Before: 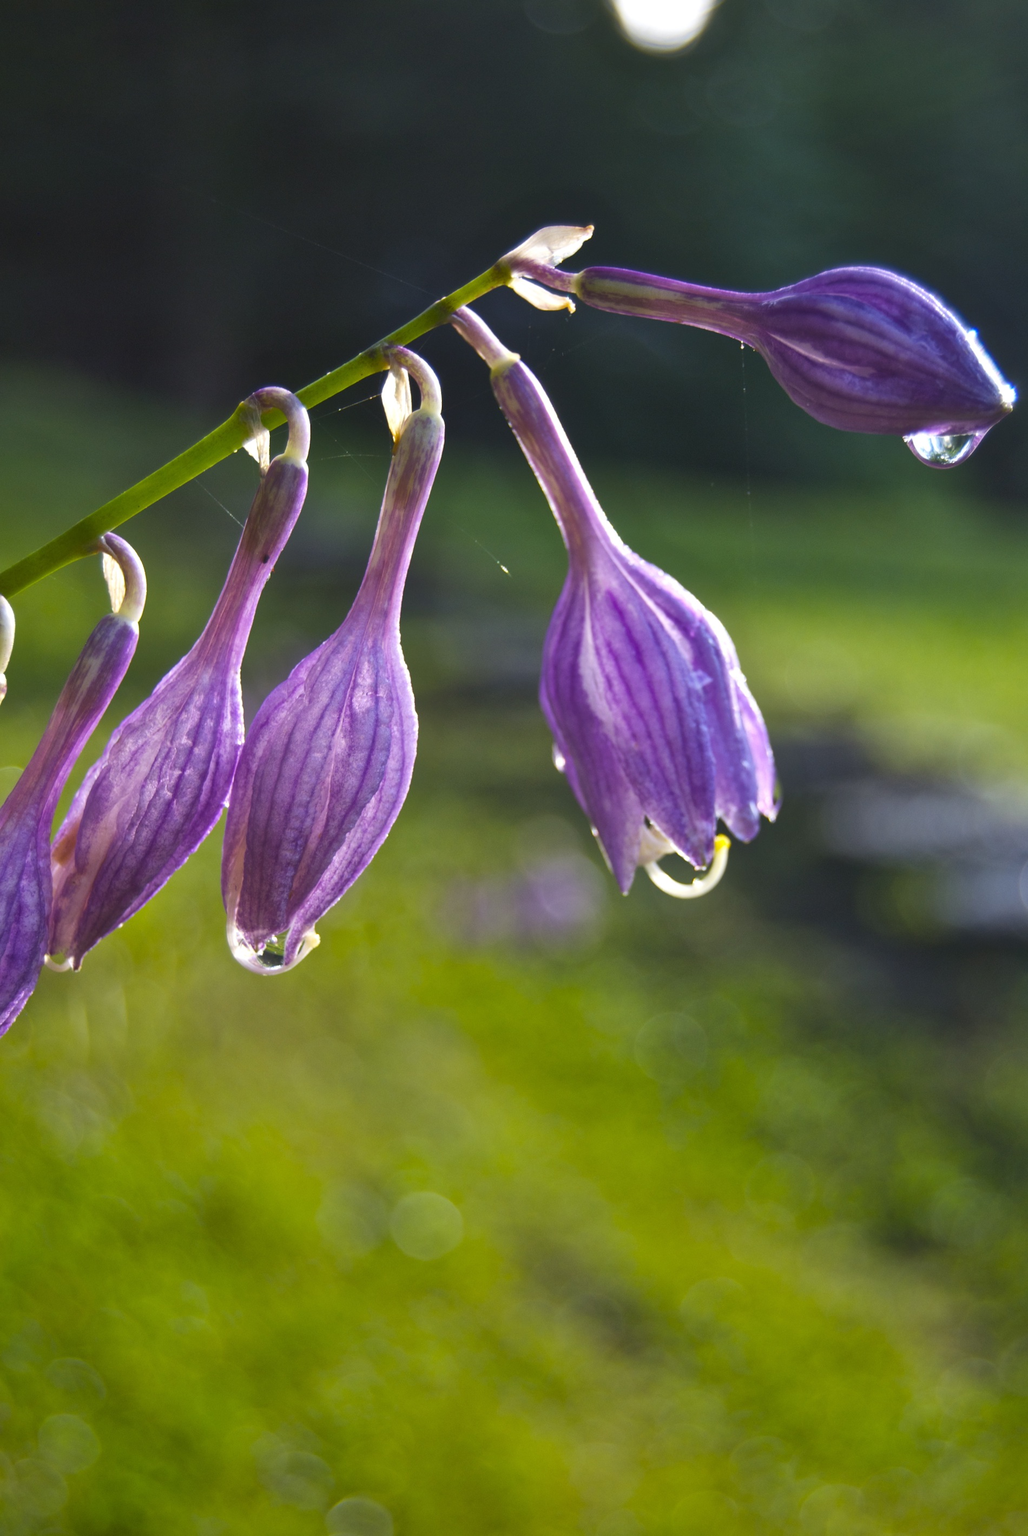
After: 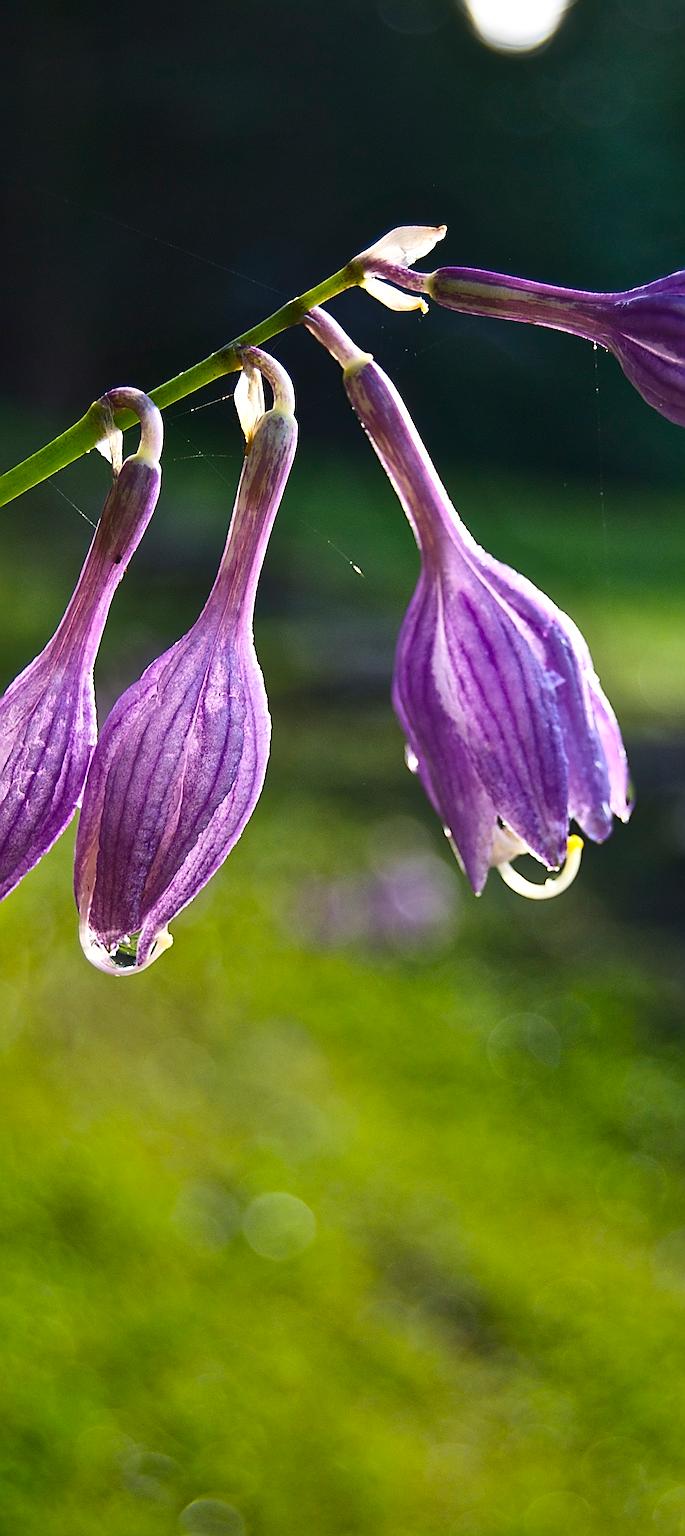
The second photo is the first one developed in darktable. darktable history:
sharpen: amount 2
contrast brightness saturation: contrast 0.22
crop and rotate: left 14.436%, right 18.898%
